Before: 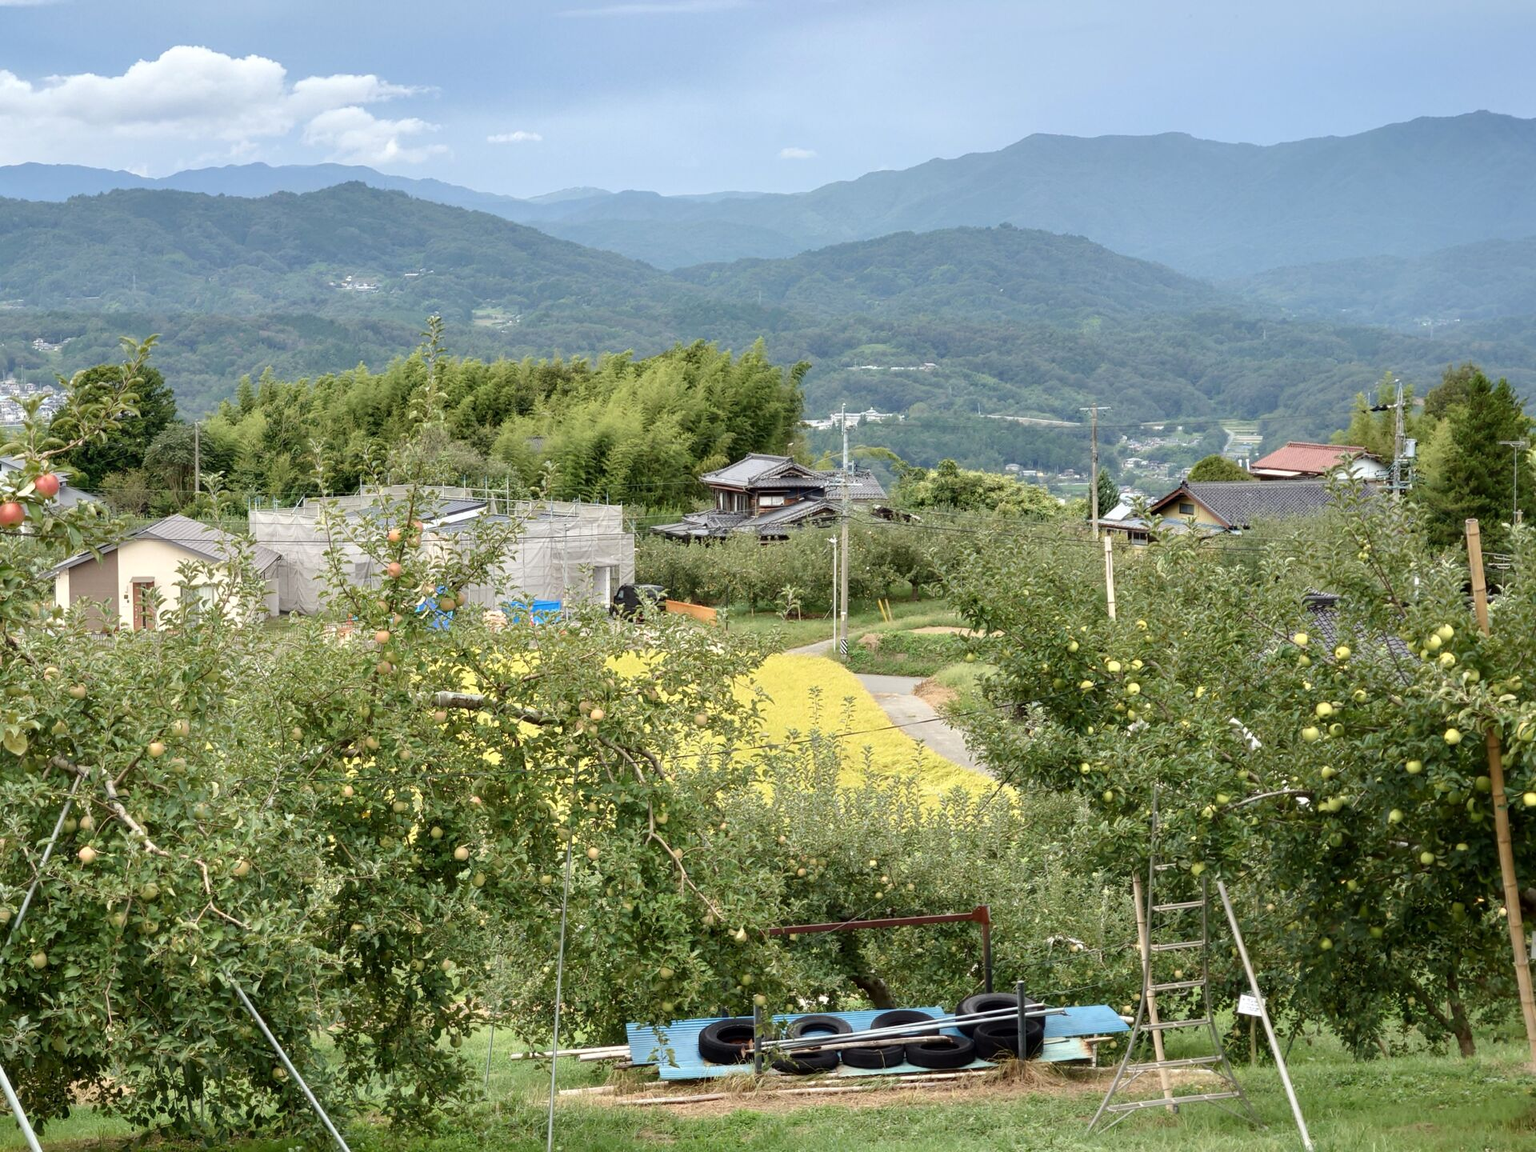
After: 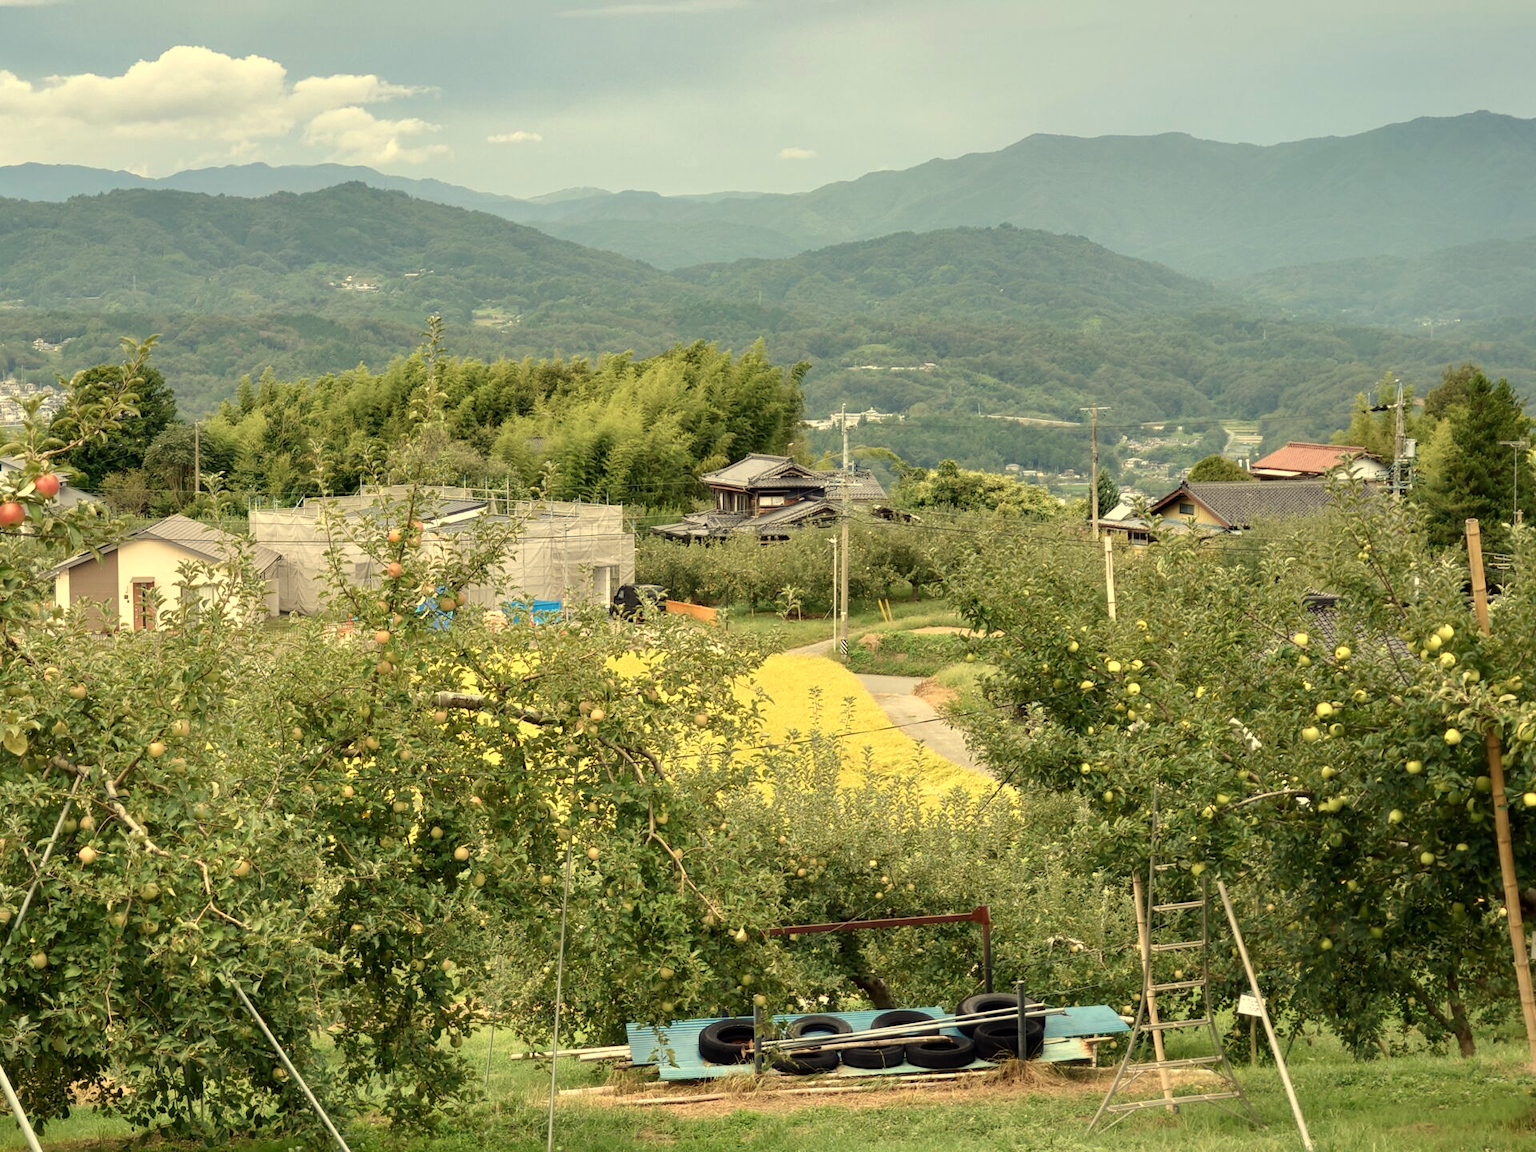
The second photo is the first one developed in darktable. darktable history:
rotate and perspective: automatic cropping original format, crop left 0, crop top 0
white balance: red 1.08, blue 0.791
